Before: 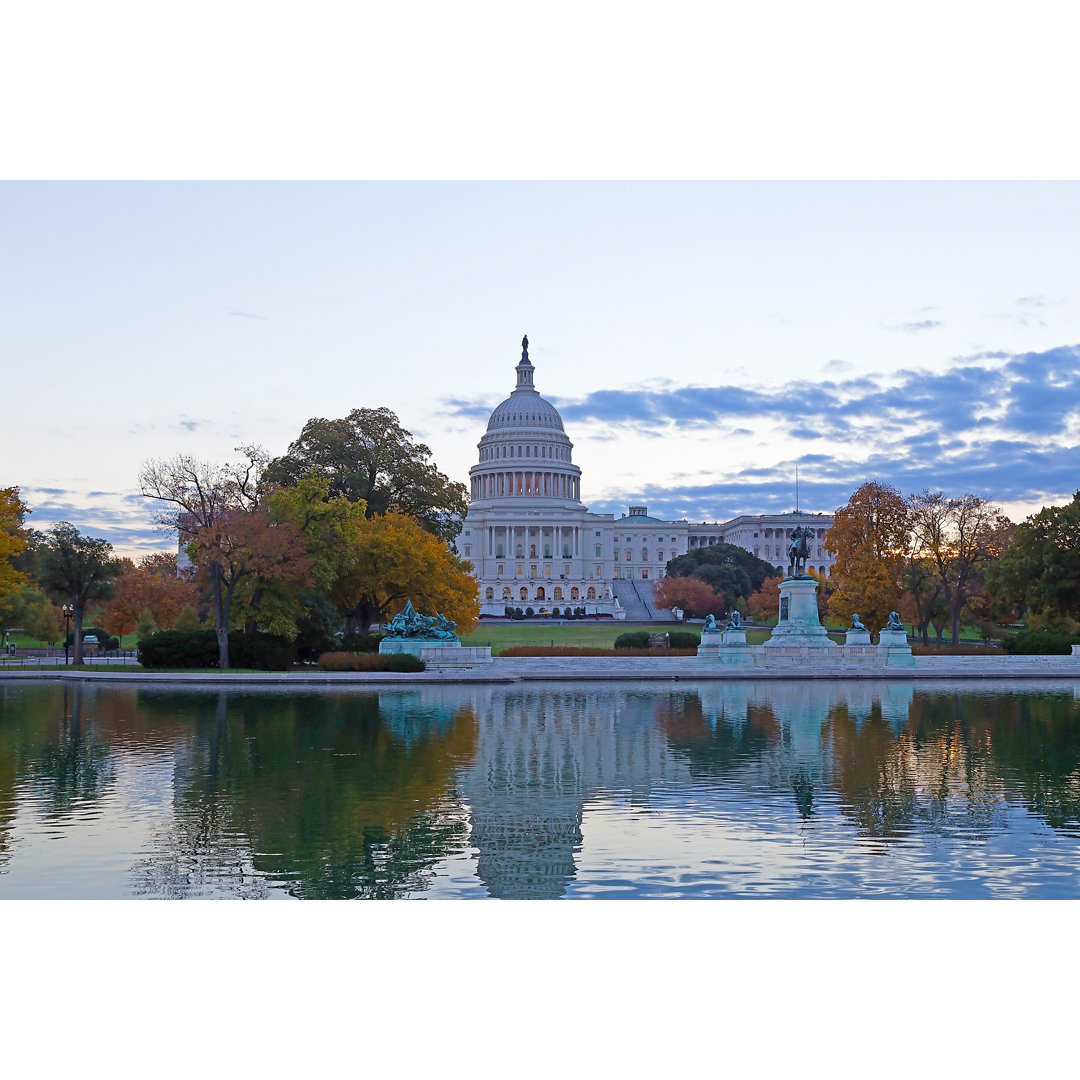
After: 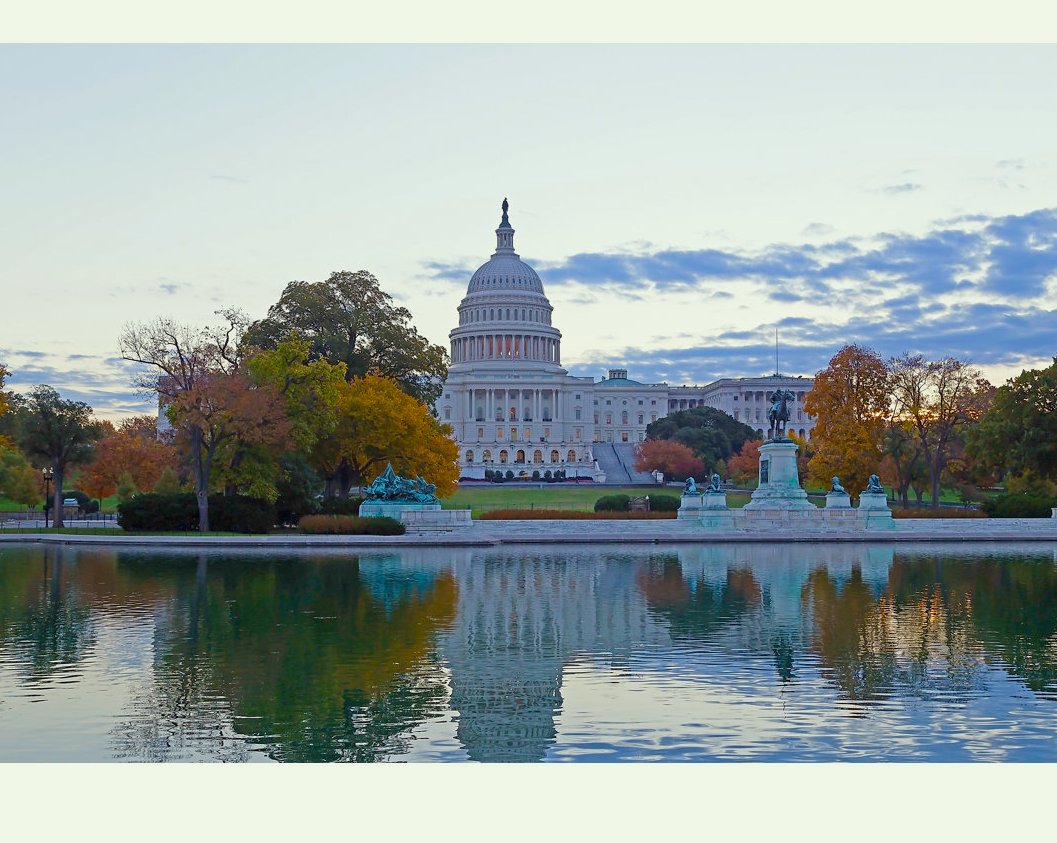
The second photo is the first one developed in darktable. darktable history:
color correction: highlights a* -4.38, highlights b* 6.9
crop and rotate: left 1.94%, top 12.723%, right 0.17%, bottom 9.185%
color balance rgb: perceptual saturation grading › global saturation 20%, perceptual saturation grading › highlights -24.805%, perceptual saturation grading › shadows 24.379%, global vibrance -16.413%, contrast -5.539%
